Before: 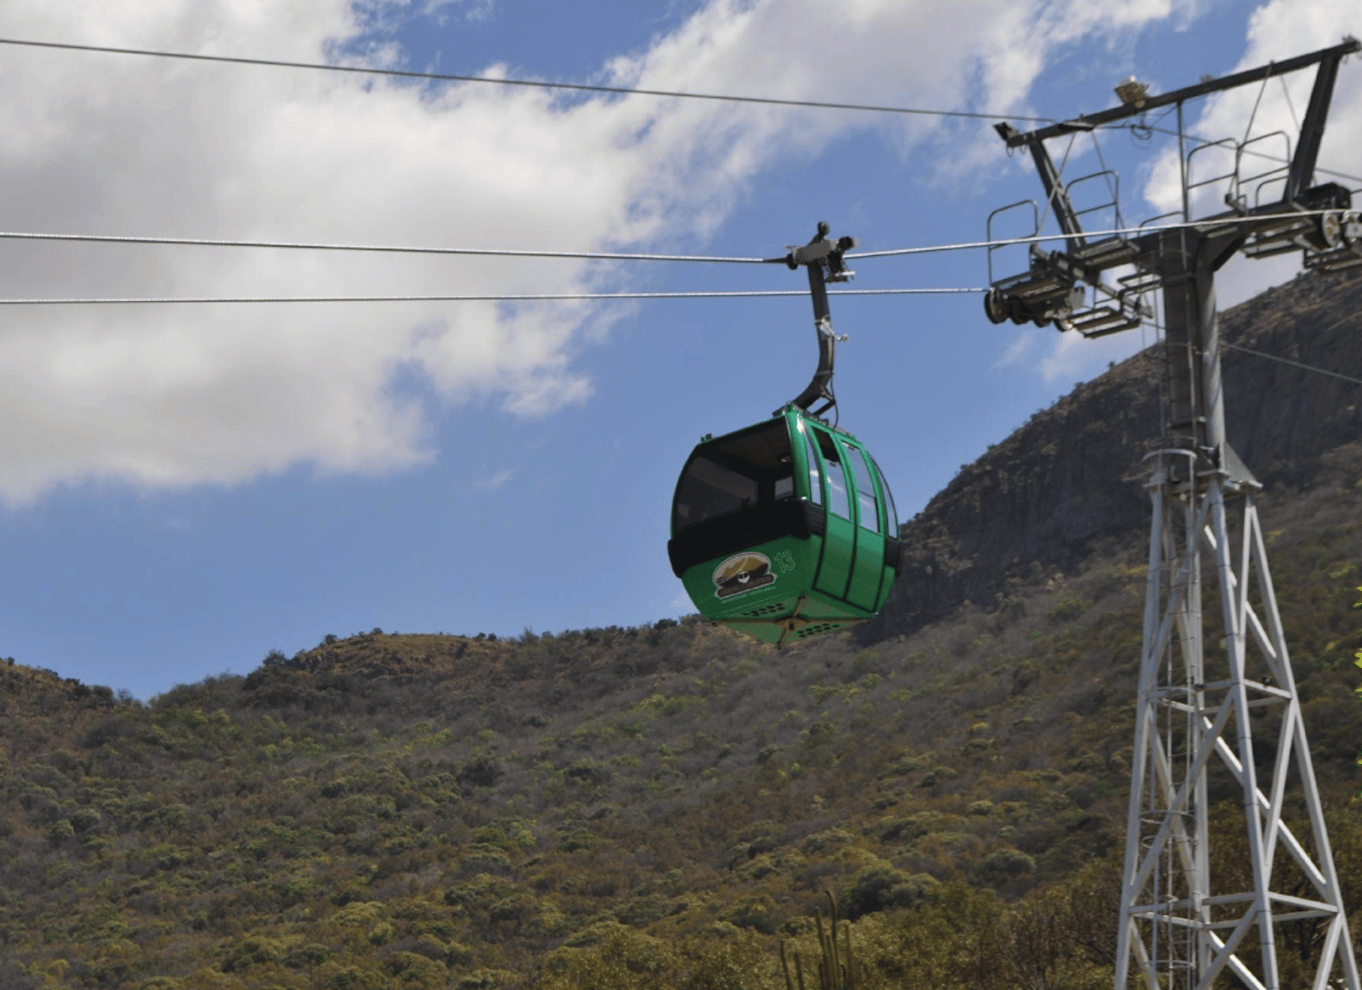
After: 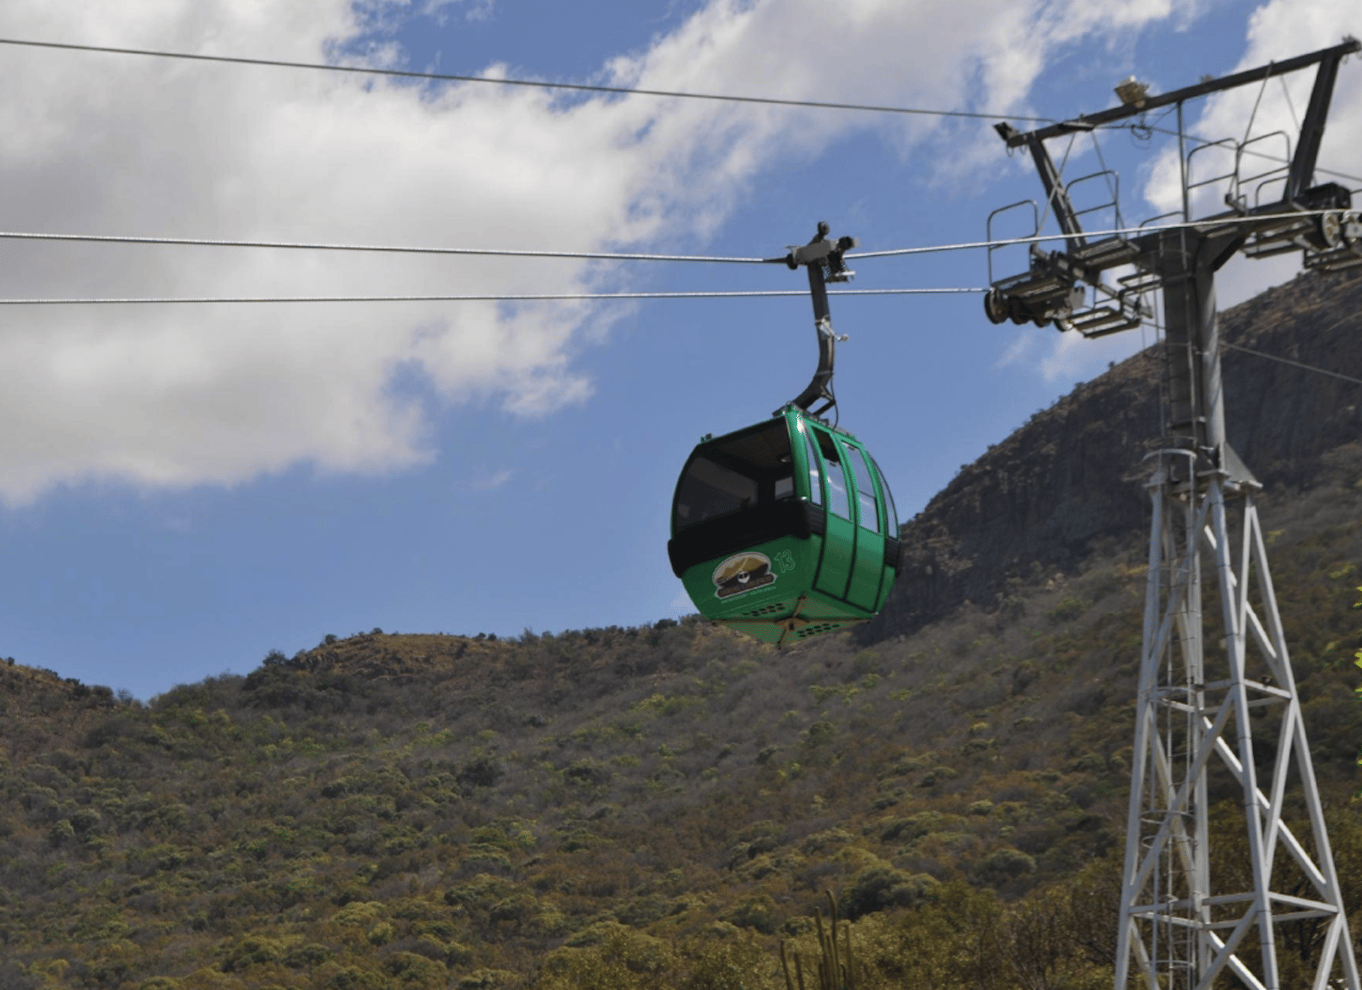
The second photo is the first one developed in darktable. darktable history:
exposure: exposure -0.06 EV, compensate exposure bias true, compensate highlight preservation false
